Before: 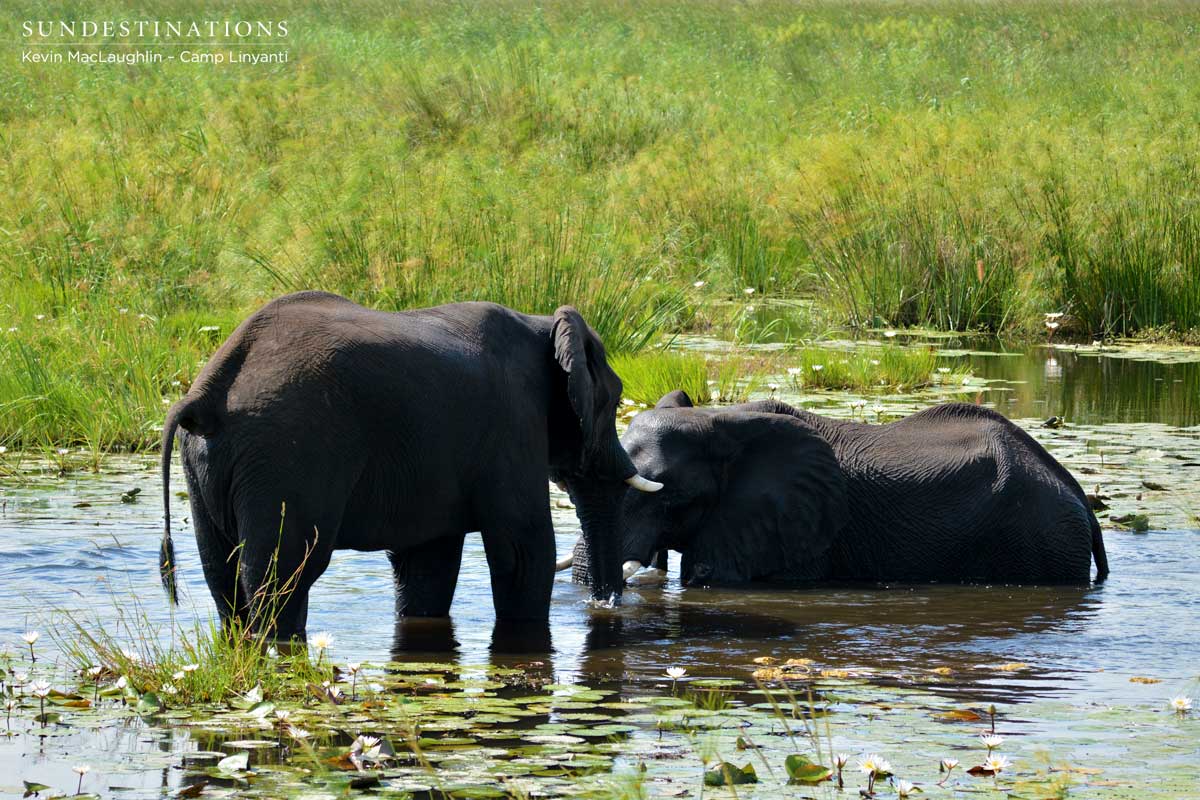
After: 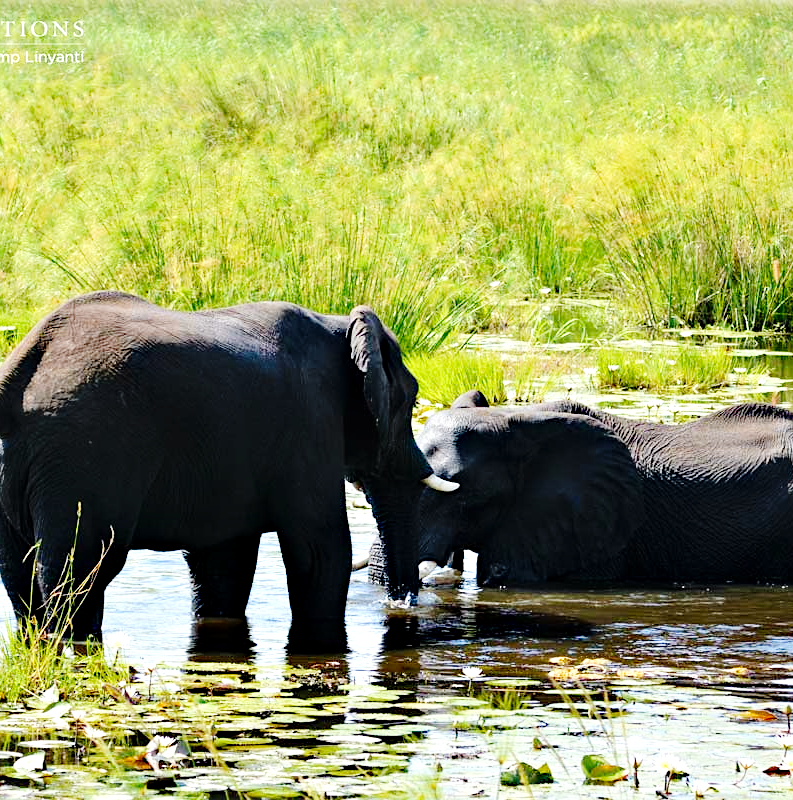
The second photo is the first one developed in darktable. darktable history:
base curve: curves: ch0 [(0, 0) (0.036, 0.025) (0.121, 0.166) (0.206, 0.329) (0.605, 0.79) (1, 1)], fusion 1, preserve colors none
crop: left 17.056%, right 16.828%
sharpen: amount 0.212
